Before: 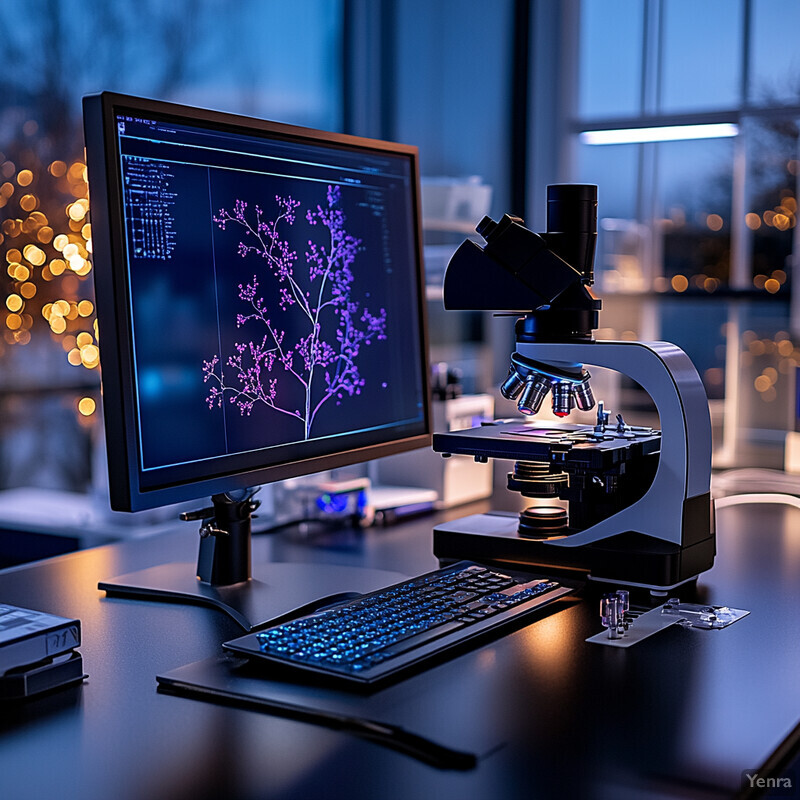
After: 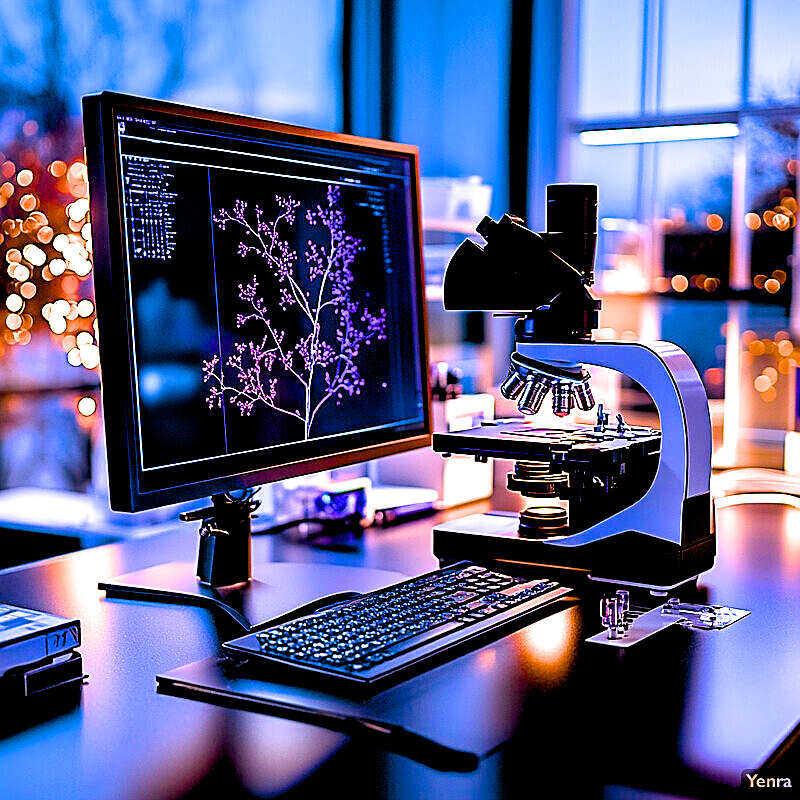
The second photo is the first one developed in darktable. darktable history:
filmic rgb: black relative exposure -7.96 EV, white relative exposure 2.47 EV, hardness 6.4
sharpen: on, module defaults
exposure: black level correction 0.009, exposure 1.422 EV, compensate highlight preservation false
color balance rgb: shadows lift › chroma 2.048%, shadows lift › hue 216.72°, power › luminance 9.861%, power › chroma 2.823%, power › hue 56.98°, highlights gain › luminance 7.084%, highlights gain › chroma 0.971%, highlights gain › hue 49.48°, perceptual saturation grading › global saturation 65.76%, perceptual saturation grading › highlights 59.978%, perceptual saturation grading › mid-tones 49.503%, perceptual saturation grading › shadows 49.734%
